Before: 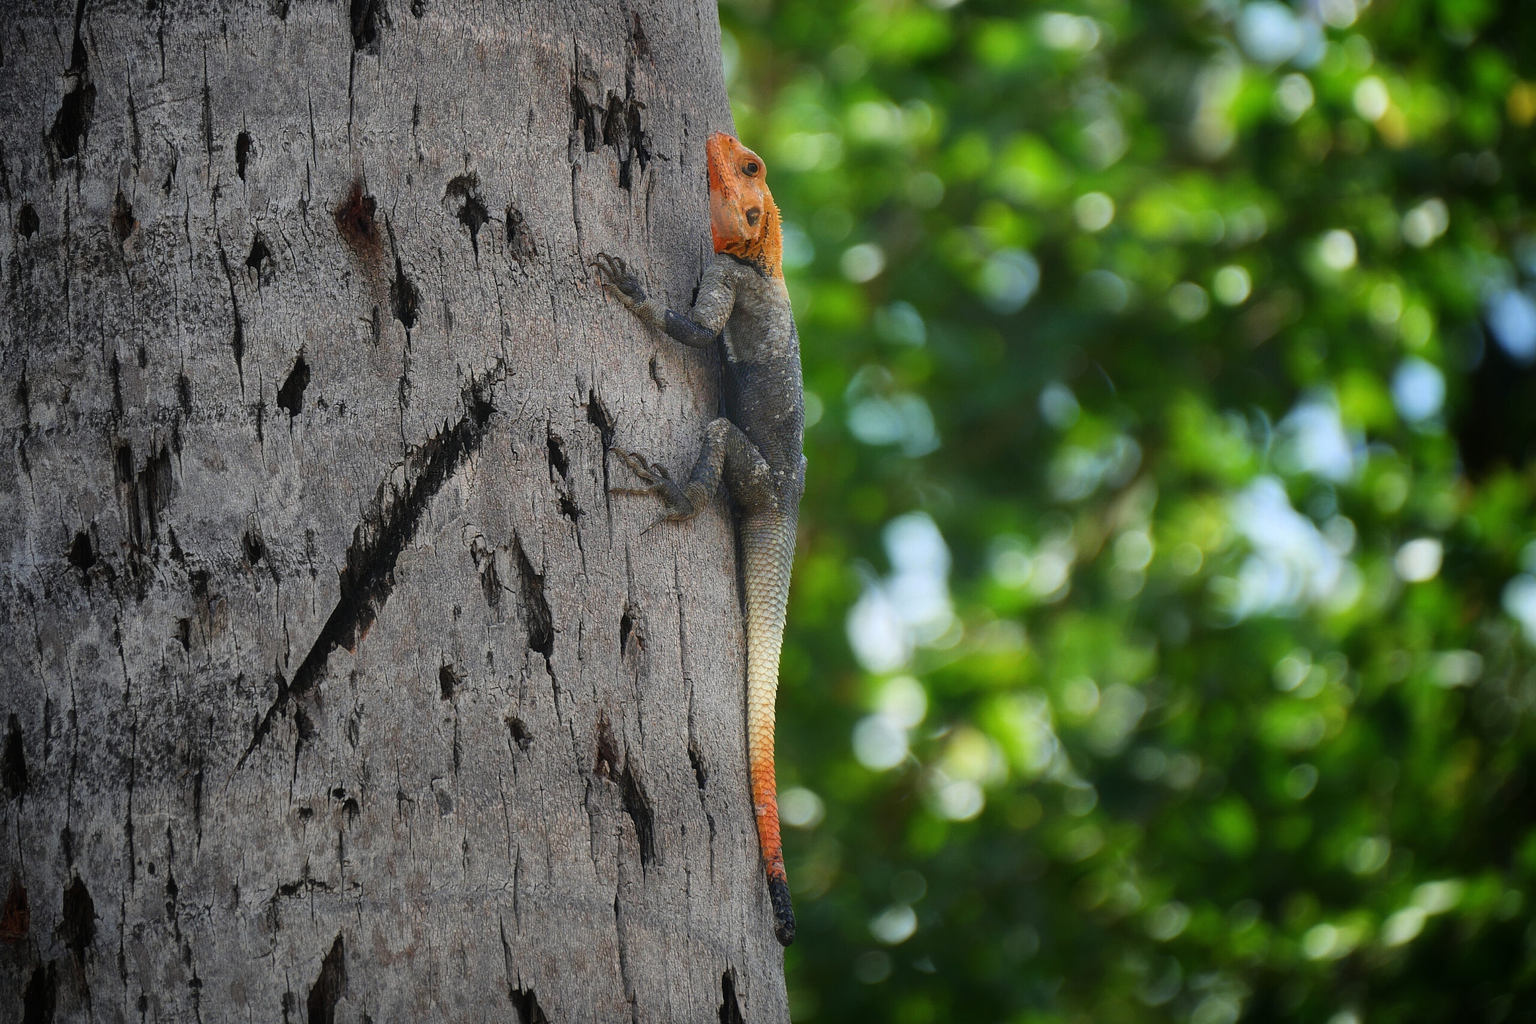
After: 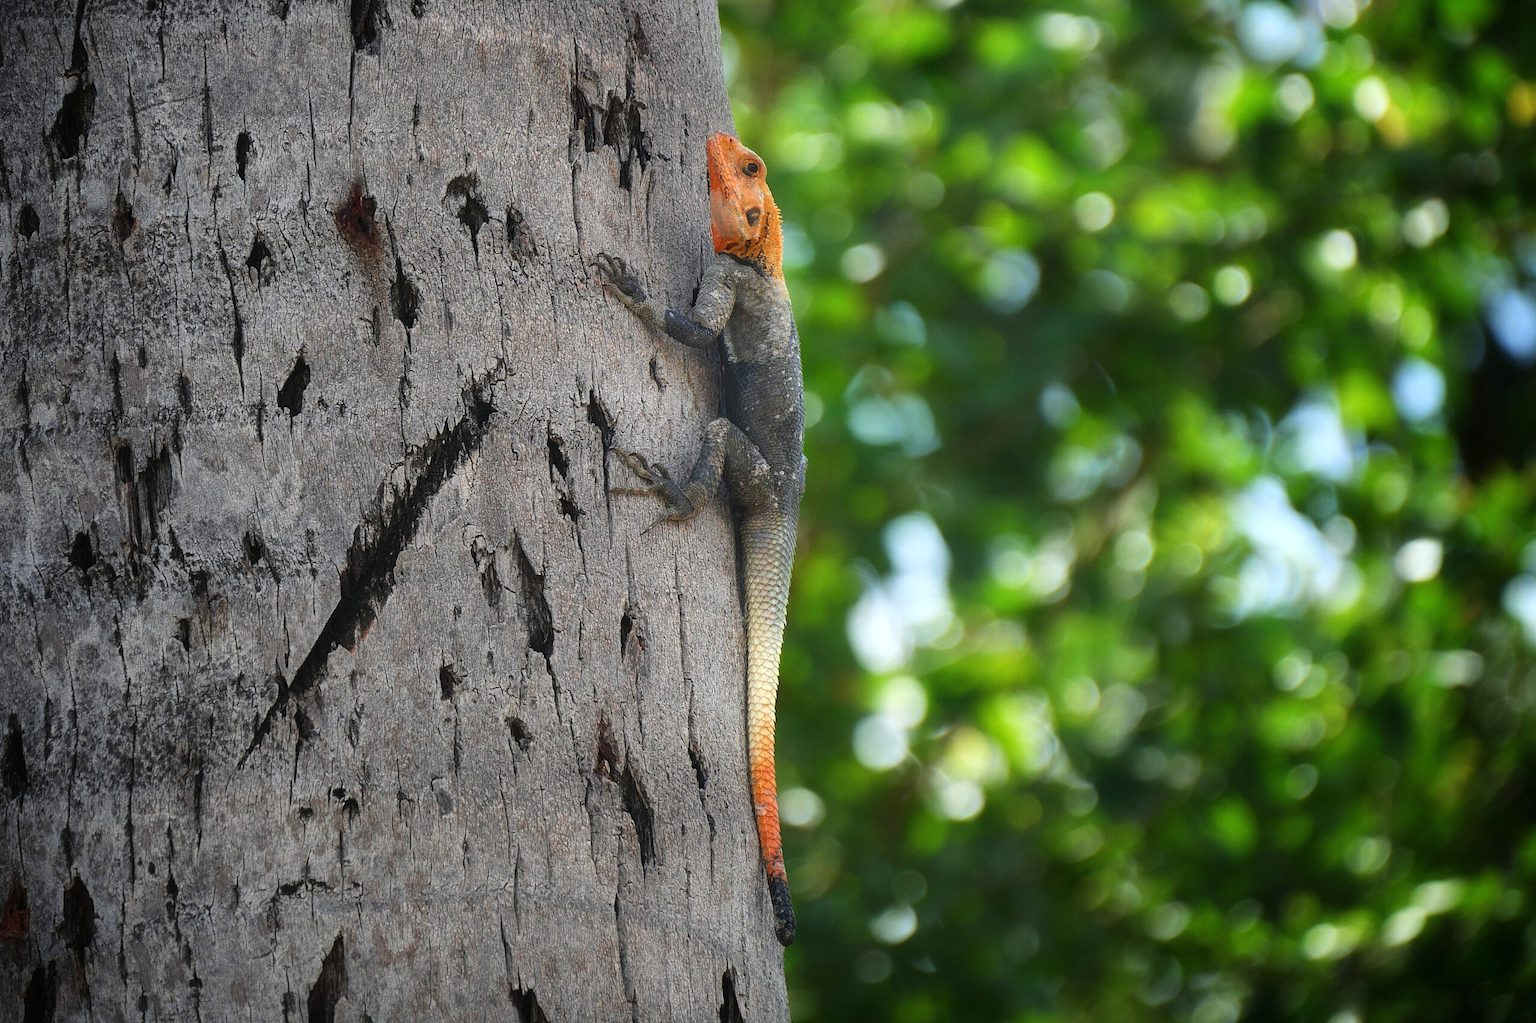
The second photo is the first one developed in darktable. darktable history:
exposure: exposure 0.3 EV, compensate highlight preservation false
rgb levels: preserve colors max RGB
